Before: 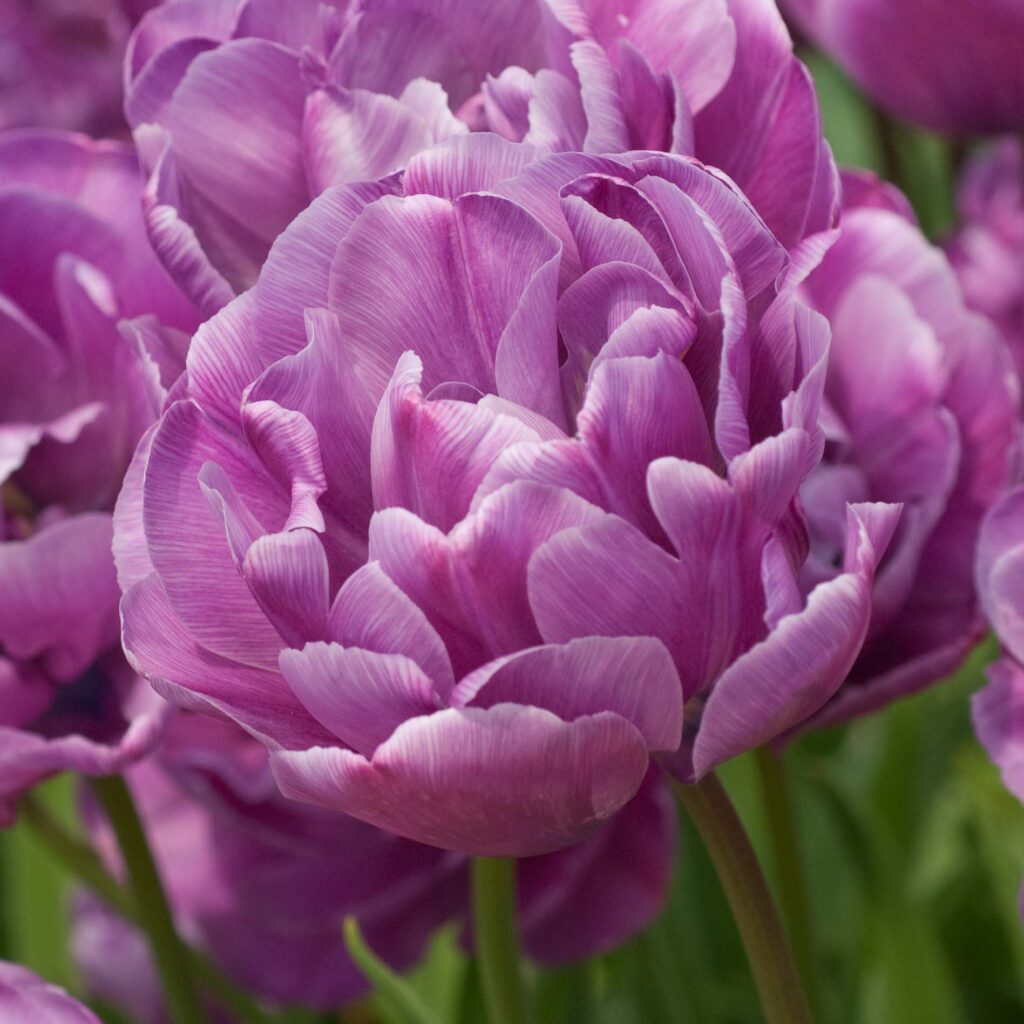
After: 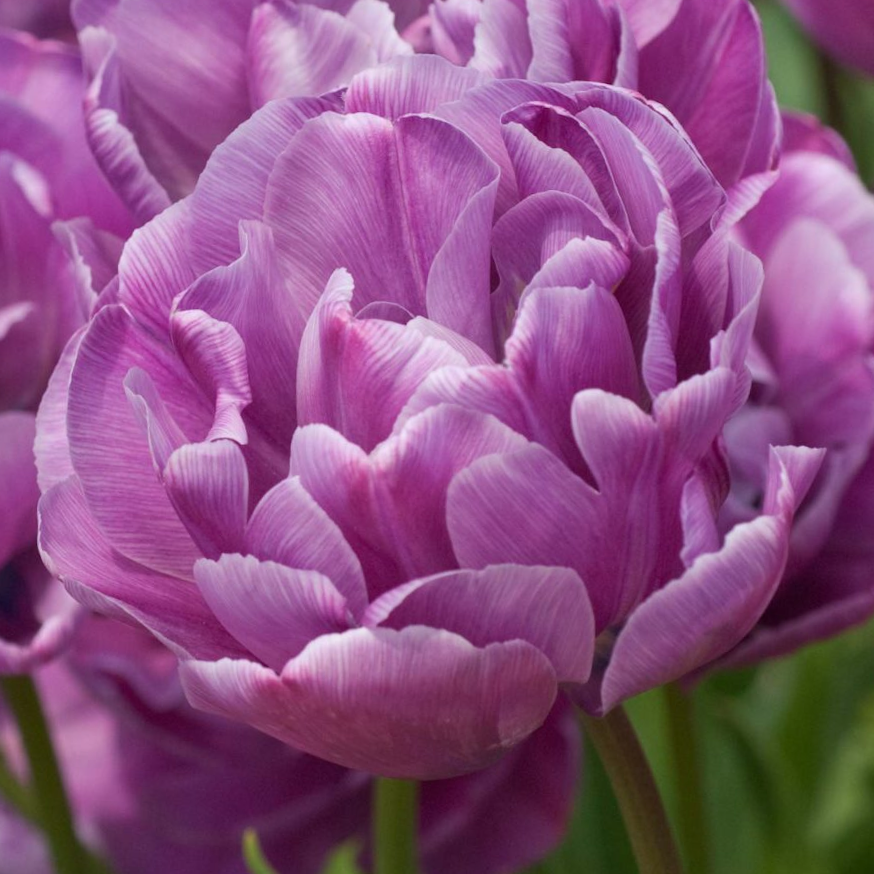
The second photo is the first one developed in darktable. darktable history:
white balance: red 0.988, blue 1.017
crop and rotate: angle -3.27°, left 5.211%, top 5.211%, right 4.607%, bottom 4.607%
